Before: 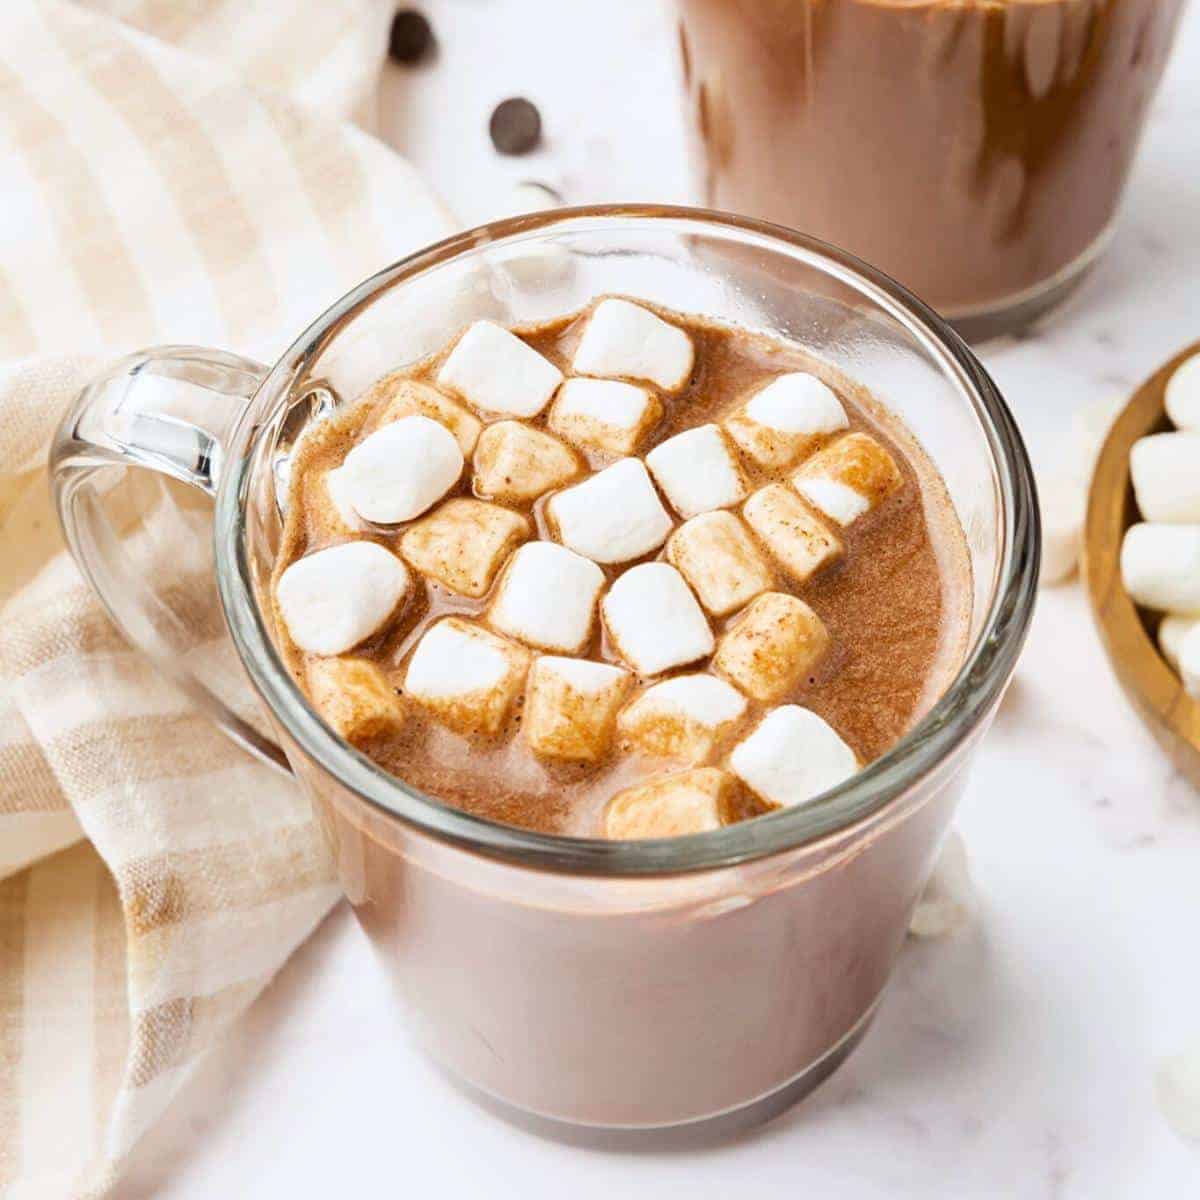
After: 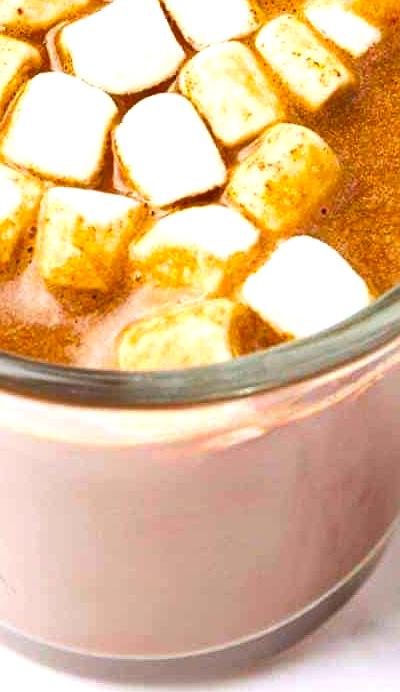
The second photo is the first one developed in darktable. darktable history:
sharpen: radius 0.969, amount 0.615
exposure: exposure 0.563 EV, compensate highlight preservation false
crop: left 40.679%, top 39.151%, right 25.986%, bottom 3.125%
contrast equalizer: octaves 7, y [[0.526, 0.53, 0.532, 0.532, 0.53, 0.525], [0.5 ×6], [0.5 ×6], [0 ×6], [0 ×6]], mix -0.981
shadows and highlights: shadows 37.08, highlights -27.51, soften with gaussian
color balance rgb: perceptual saturation grading › global saturation 29.887%, global vibrance 20%
